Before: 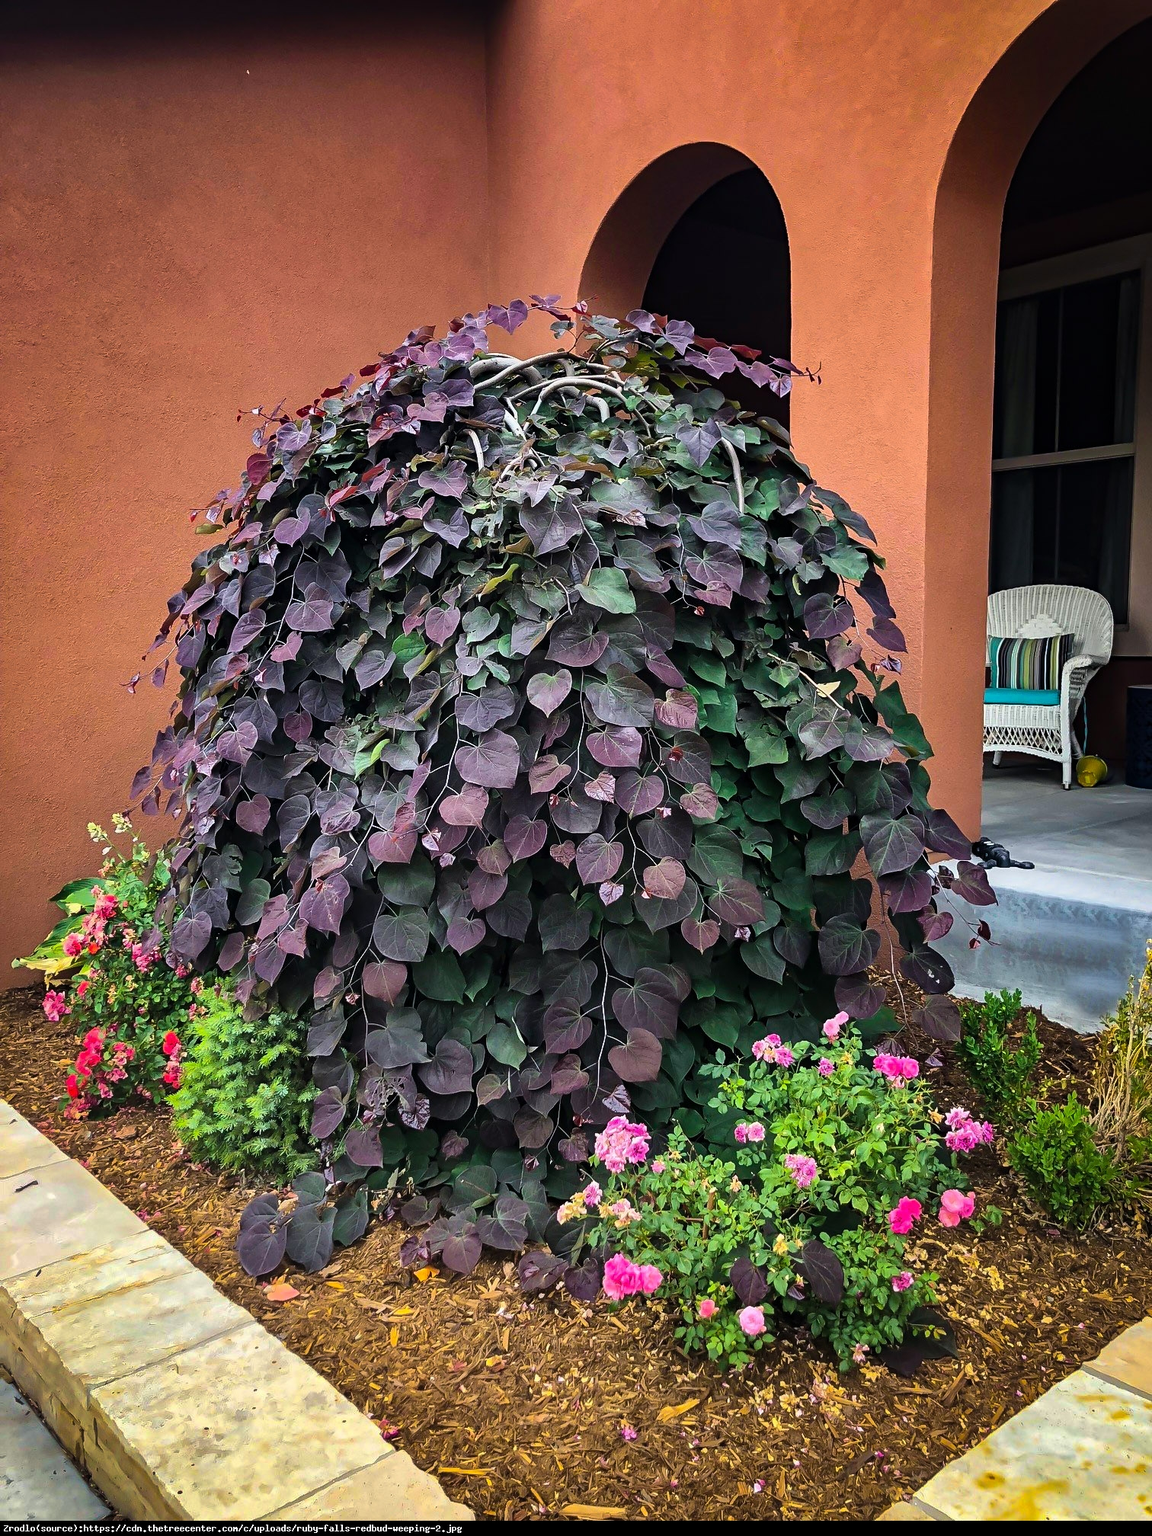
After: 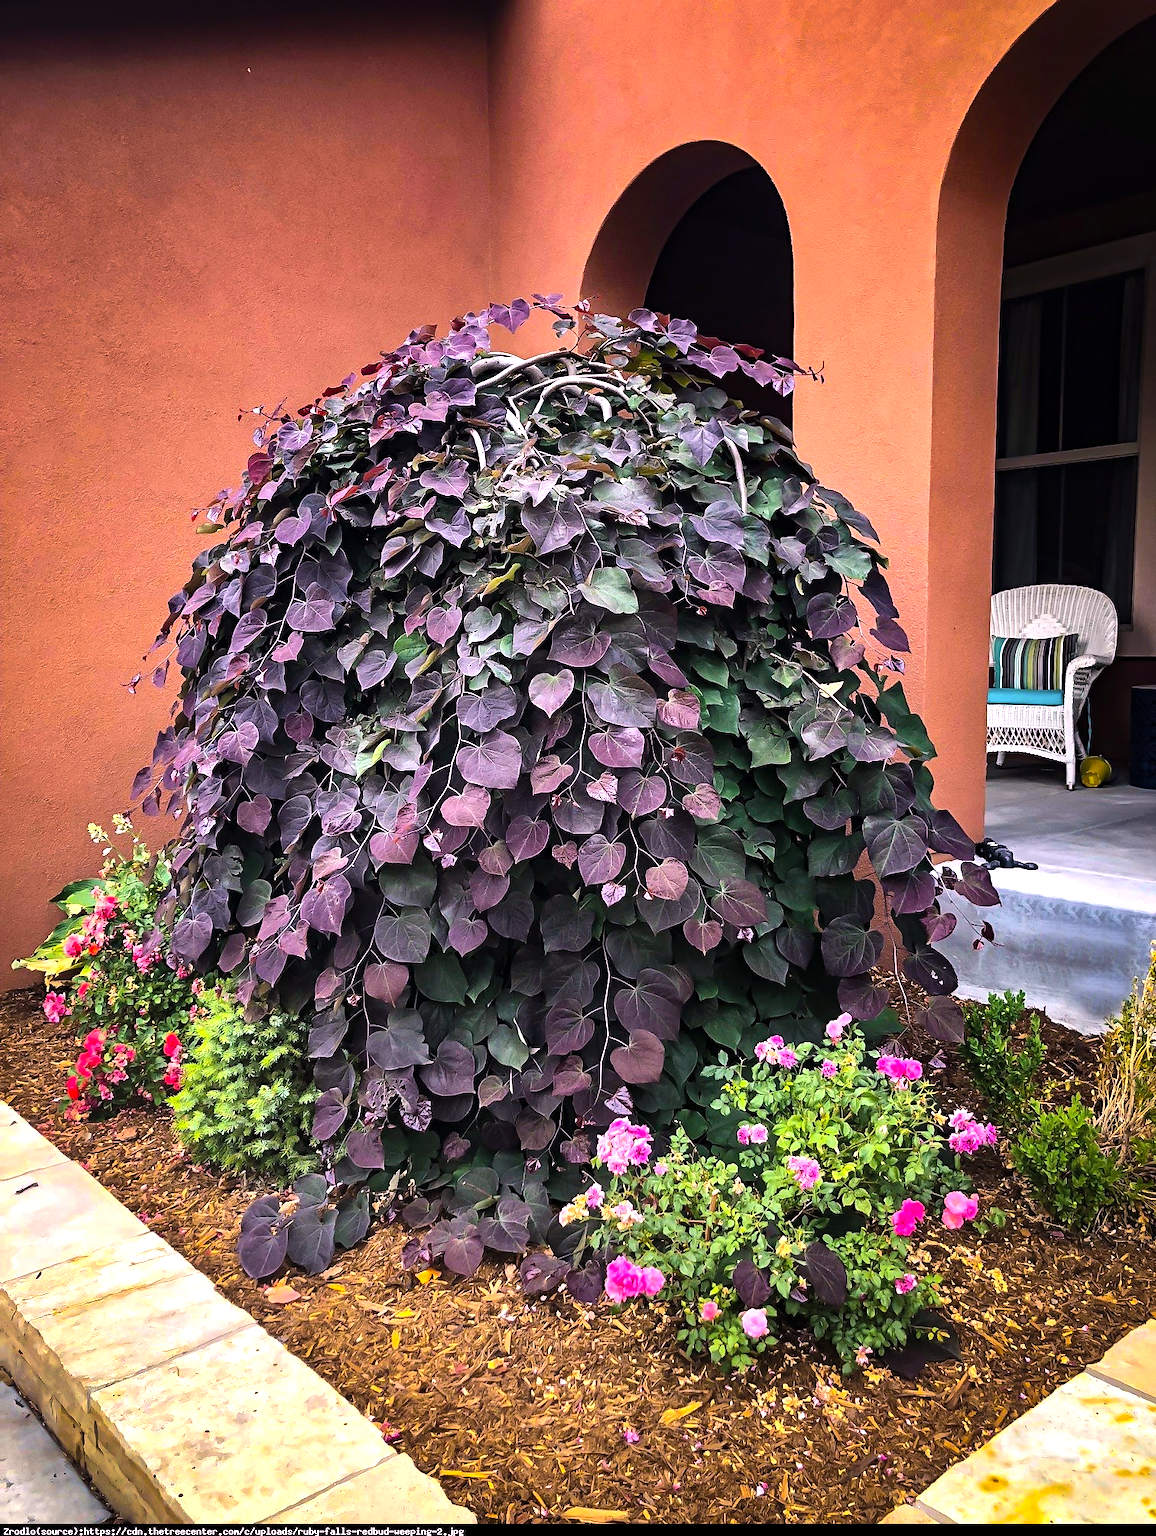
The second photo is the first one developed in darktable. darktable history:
exposure: exposure 0.211 EV, compensate exposure bias true, compensate highlight preservation false
crop: top 0.176%, bottom 0.128%
tone equalizer: -8 EV -0.402 EV, -7 EV -0.413 EV, -6 EV -0.299 EV, -5 EV -0.224 EV, -3 EV 0.19 EV, -2 EV 0.354 EV, -1 EV 0.381 EV, +0 EV 0.396 EV, edges refinement/feathering 500, mask exposure compensation -1.57 EV, preserve details guided filter
color calibration: output R [1.063, -0.012, -0.003, 0], output B [-0.079, 0.047, 1, 0], gray › normalize channels true, illuminant as shot in camera, x 0.358, y 0.373, temperature 4628.91 K, gamut compression 0.027
